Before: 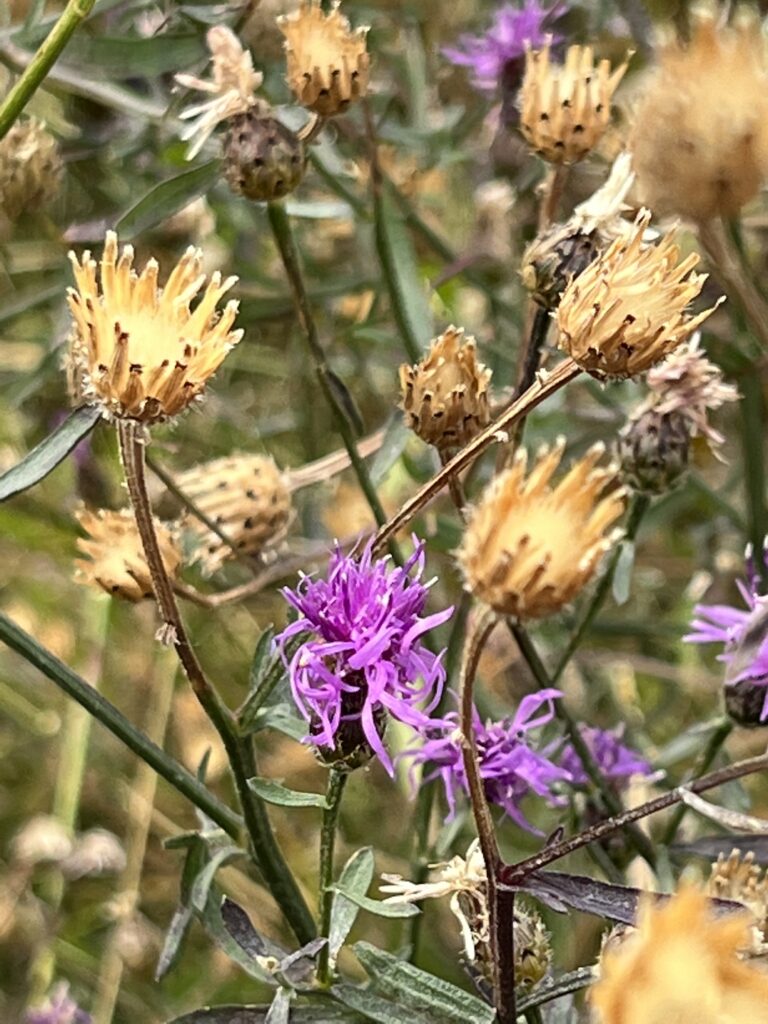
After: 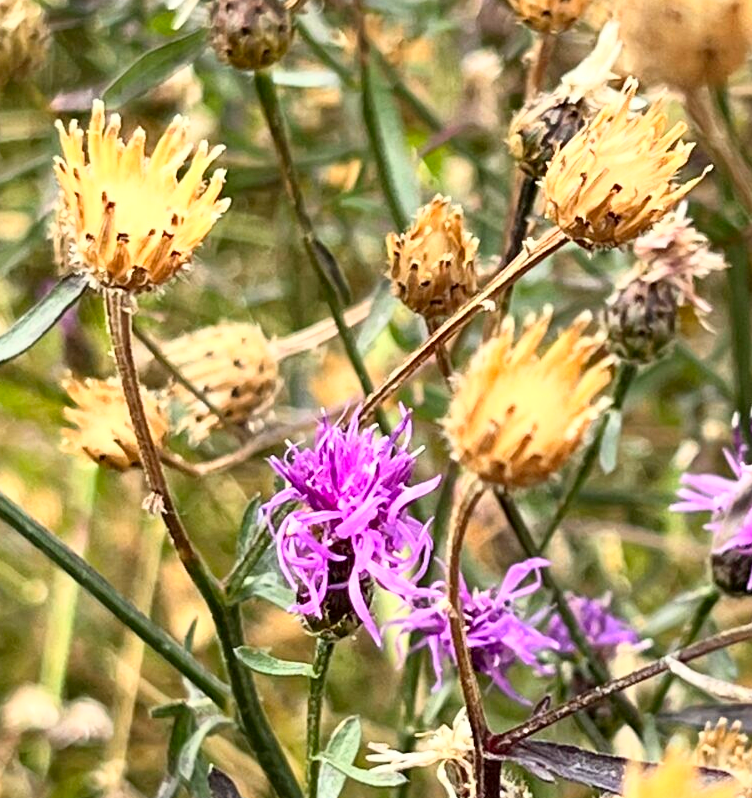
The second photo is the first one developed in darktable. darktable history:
color balance: mode lift, gamma, gain (sRGB), lift [0.97, 1, 1, 1], gamma [1.03, 1, 1, 1]
crop and rotate: left 1.814%, top 12.818%, right 0.25%, bottom 9.225%
base curve: curves: ch0 [(0, 0) (0.557, 0.834) (1, 1)]
